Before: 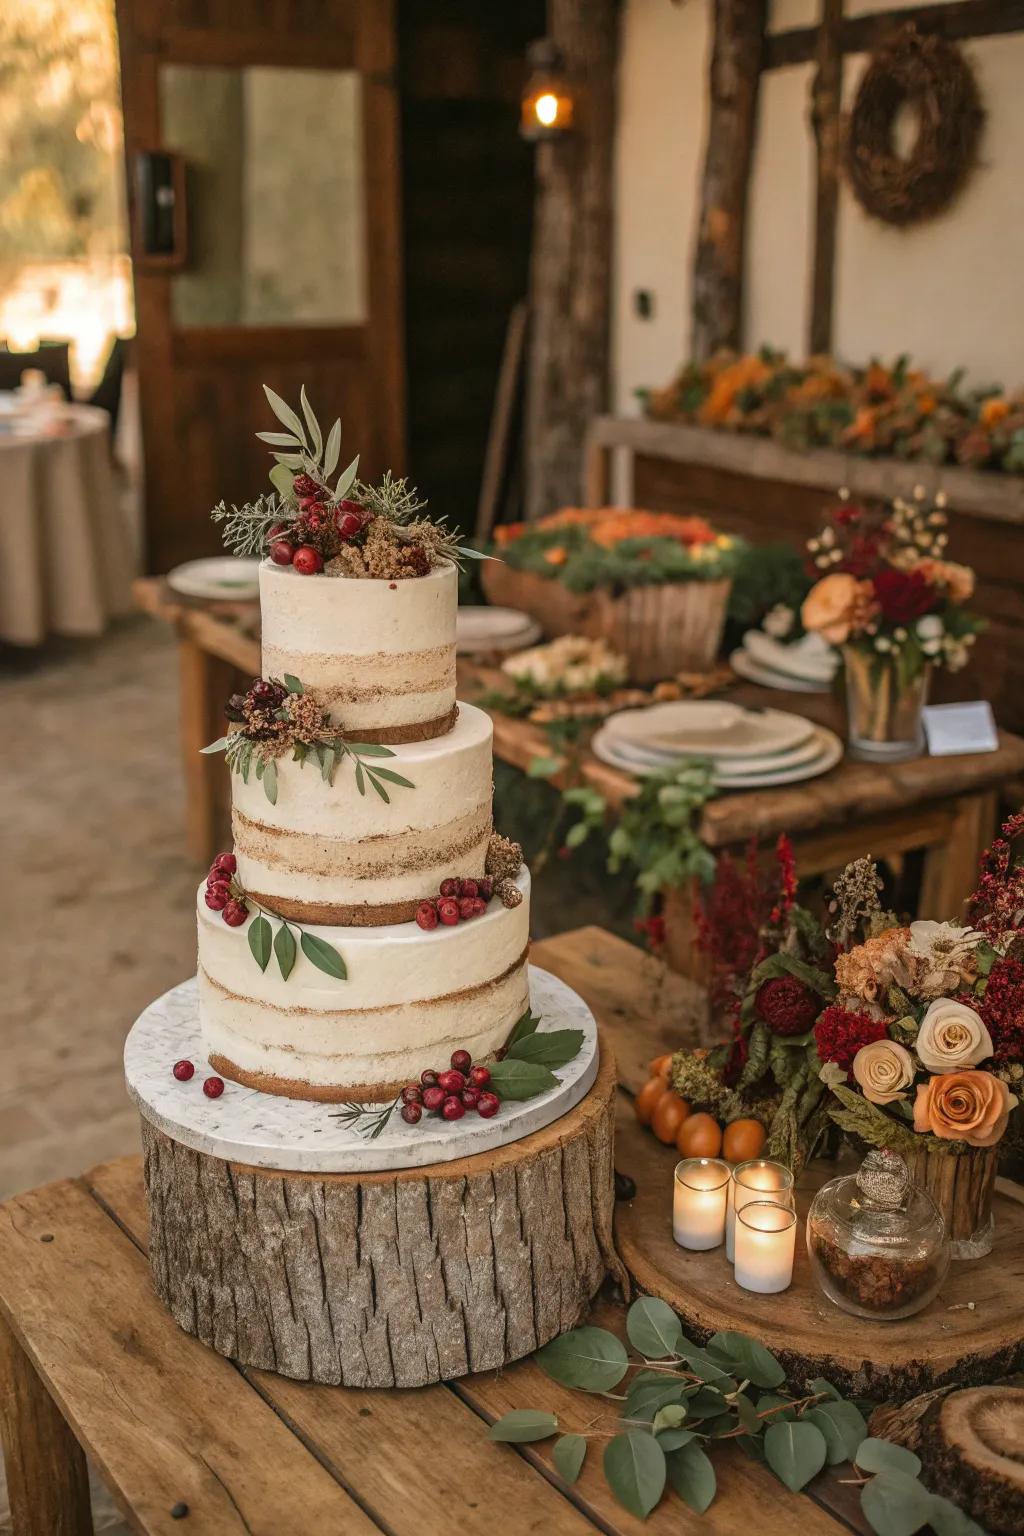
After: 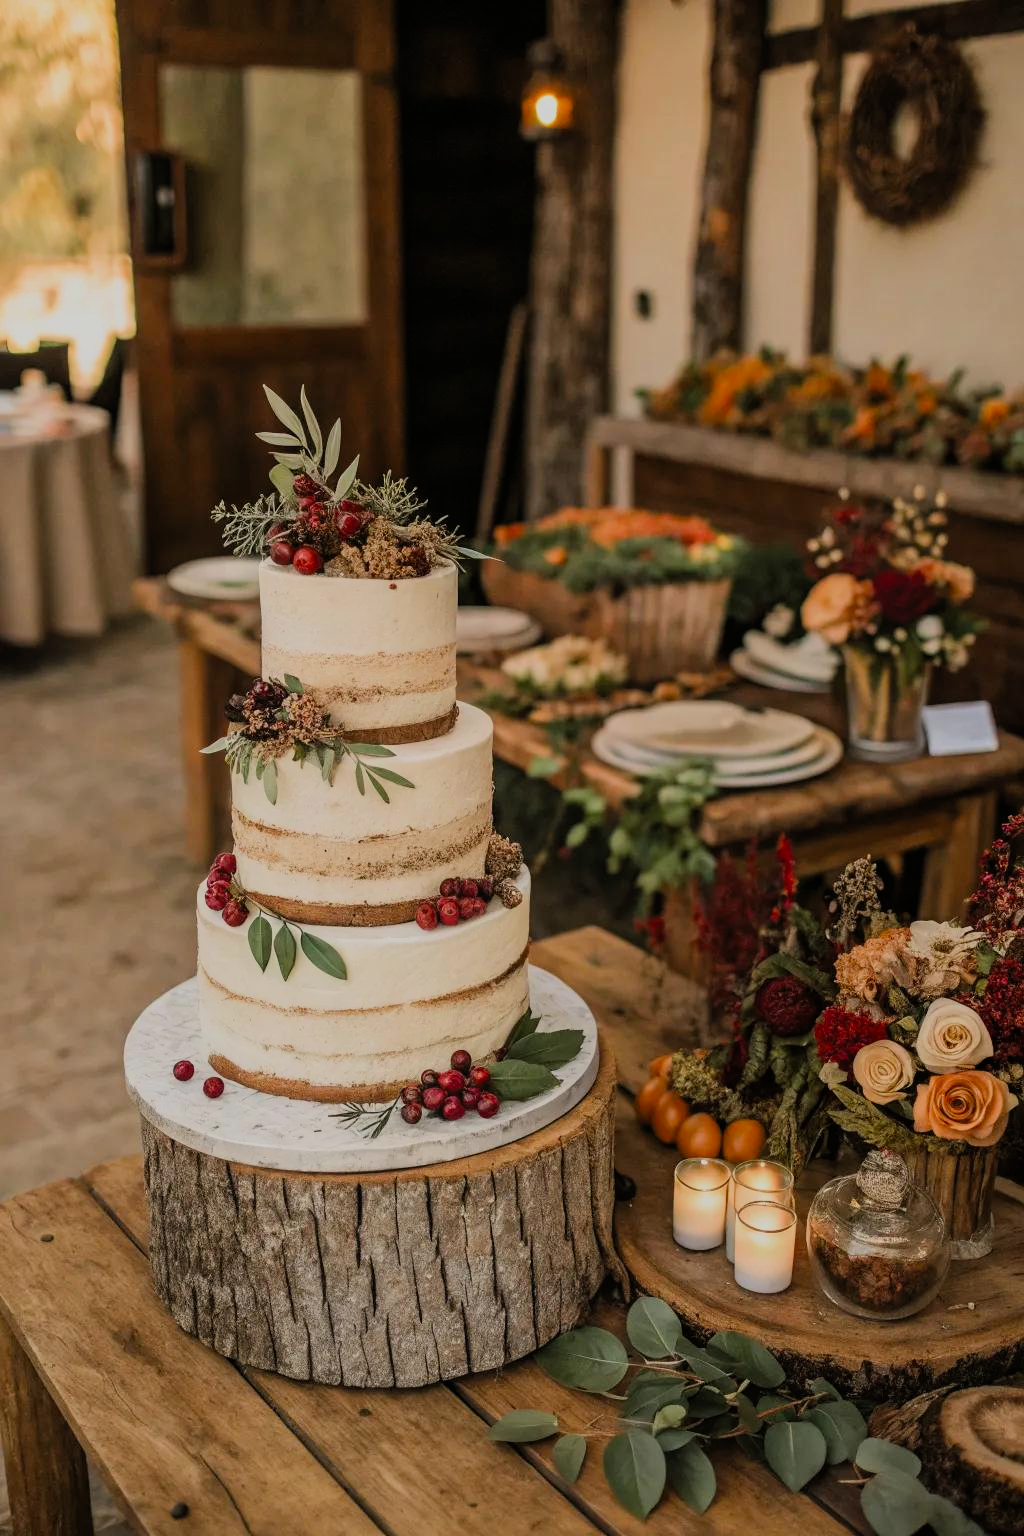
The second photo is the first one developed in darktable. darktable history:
filmic rgb: middle gray luminance 29.04%, black relative exposure -10.27 EV, white relative exposure 5.47 EV, threshold 2.95 EV, target black luminance 0%, hardness 3.97, latitude 1.46%, contrast 1.132, highlights saturation mix 4.99%, shadows ↔ highlights balance 14.39%, color science v5 (2021), contrast in shadows safe, contrast in highlights safe, enable highlight reconstruction true
